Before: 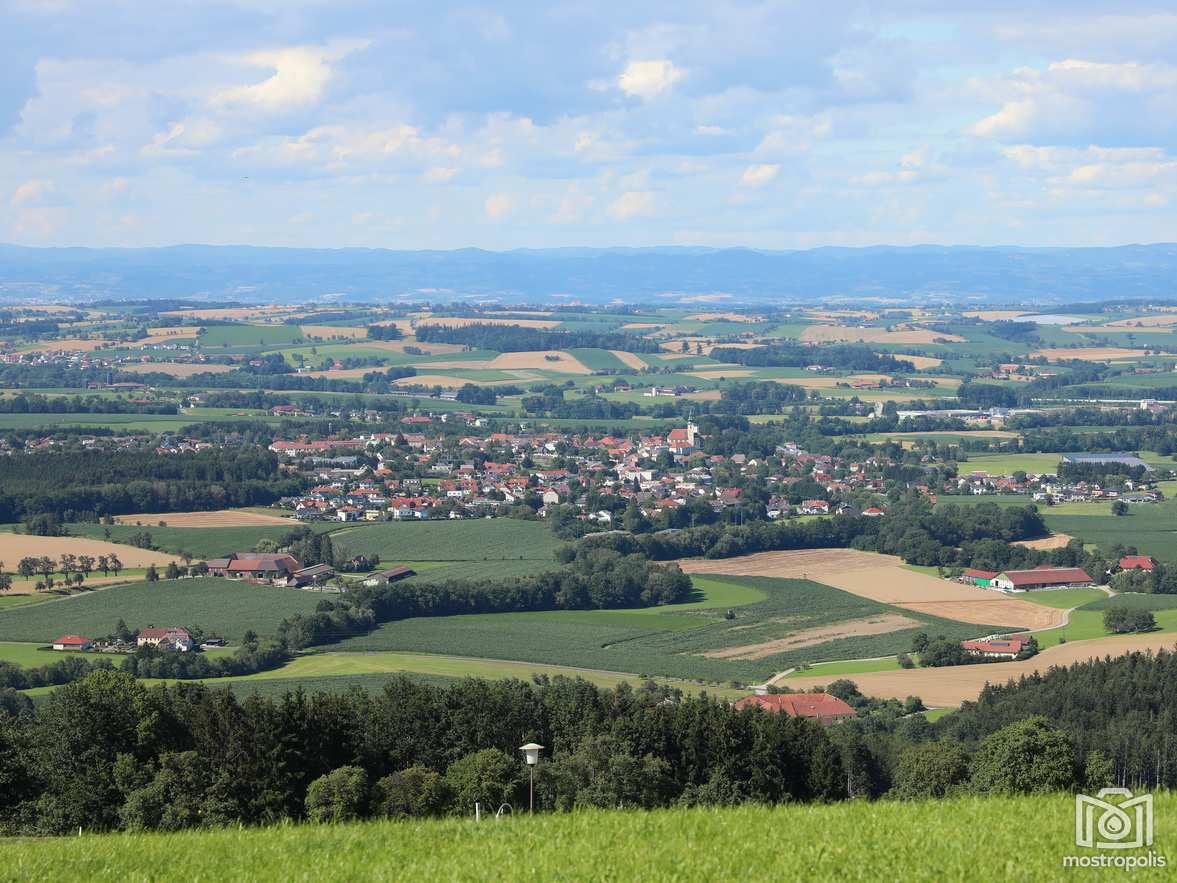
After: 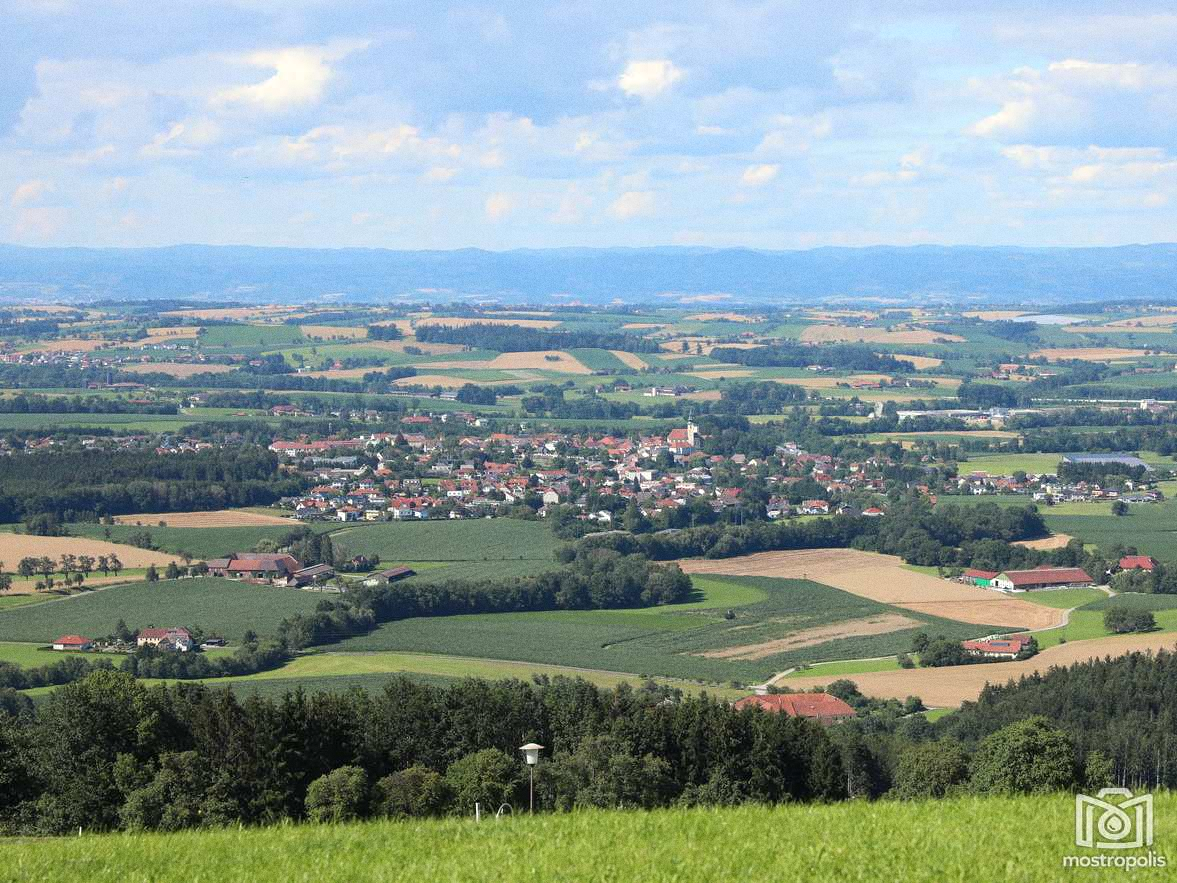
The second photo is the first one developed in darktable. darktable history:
exposure: exposure 0.15 EV, compensate highlight preservation false
grain: coarseness 0.09 ISO
